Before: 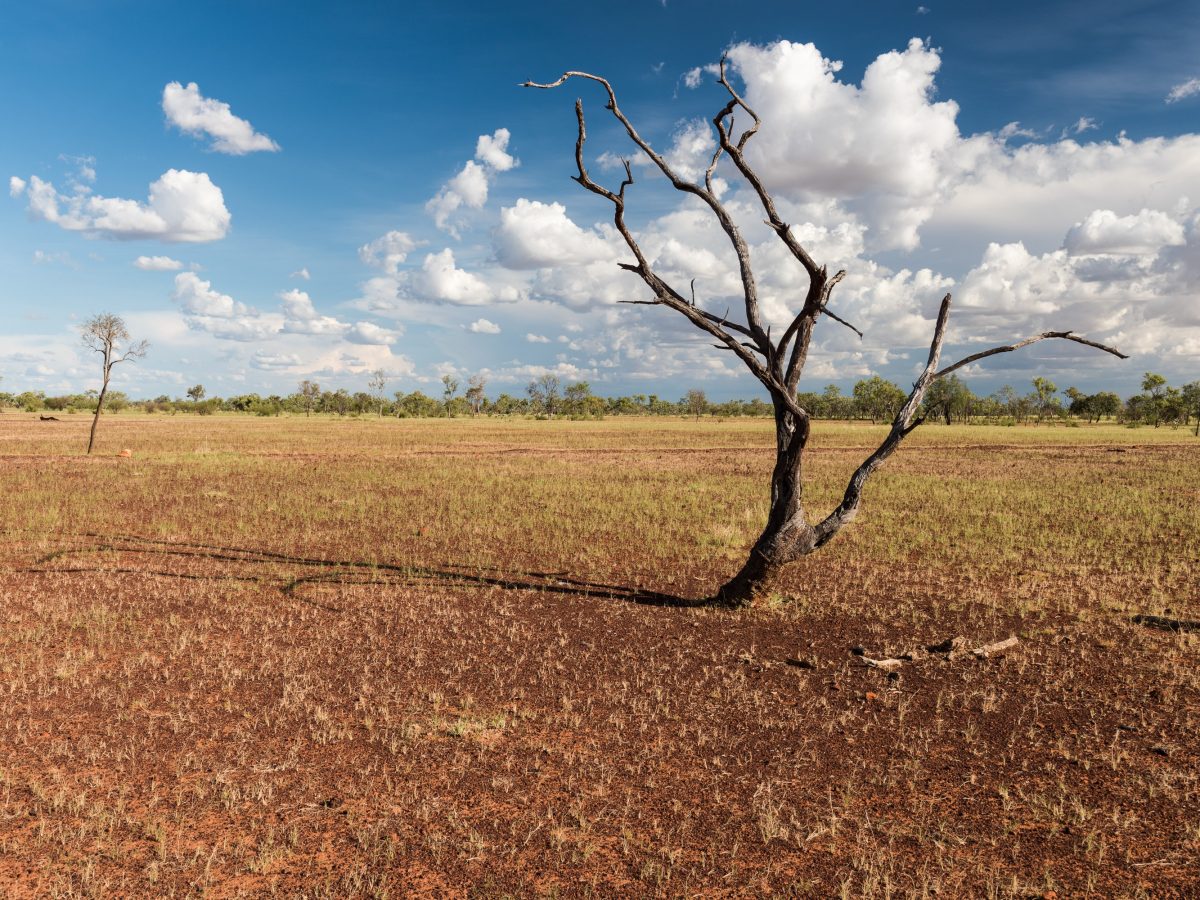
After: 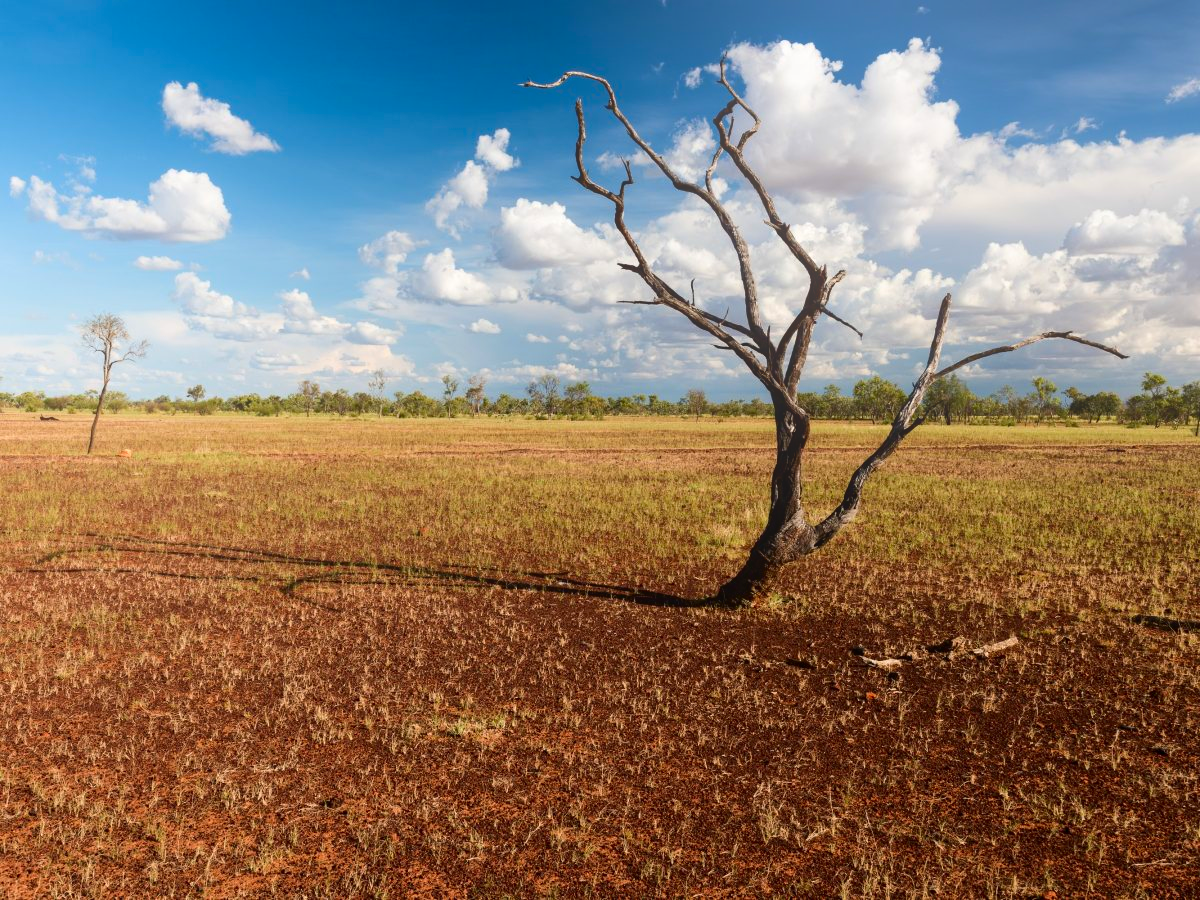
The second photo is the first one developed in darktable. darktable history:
contrast brightness saturation: contrast 0.12, brightness -0.12, saturation 0.2
bloom: size 38%, threshold 95%, strength 30%
